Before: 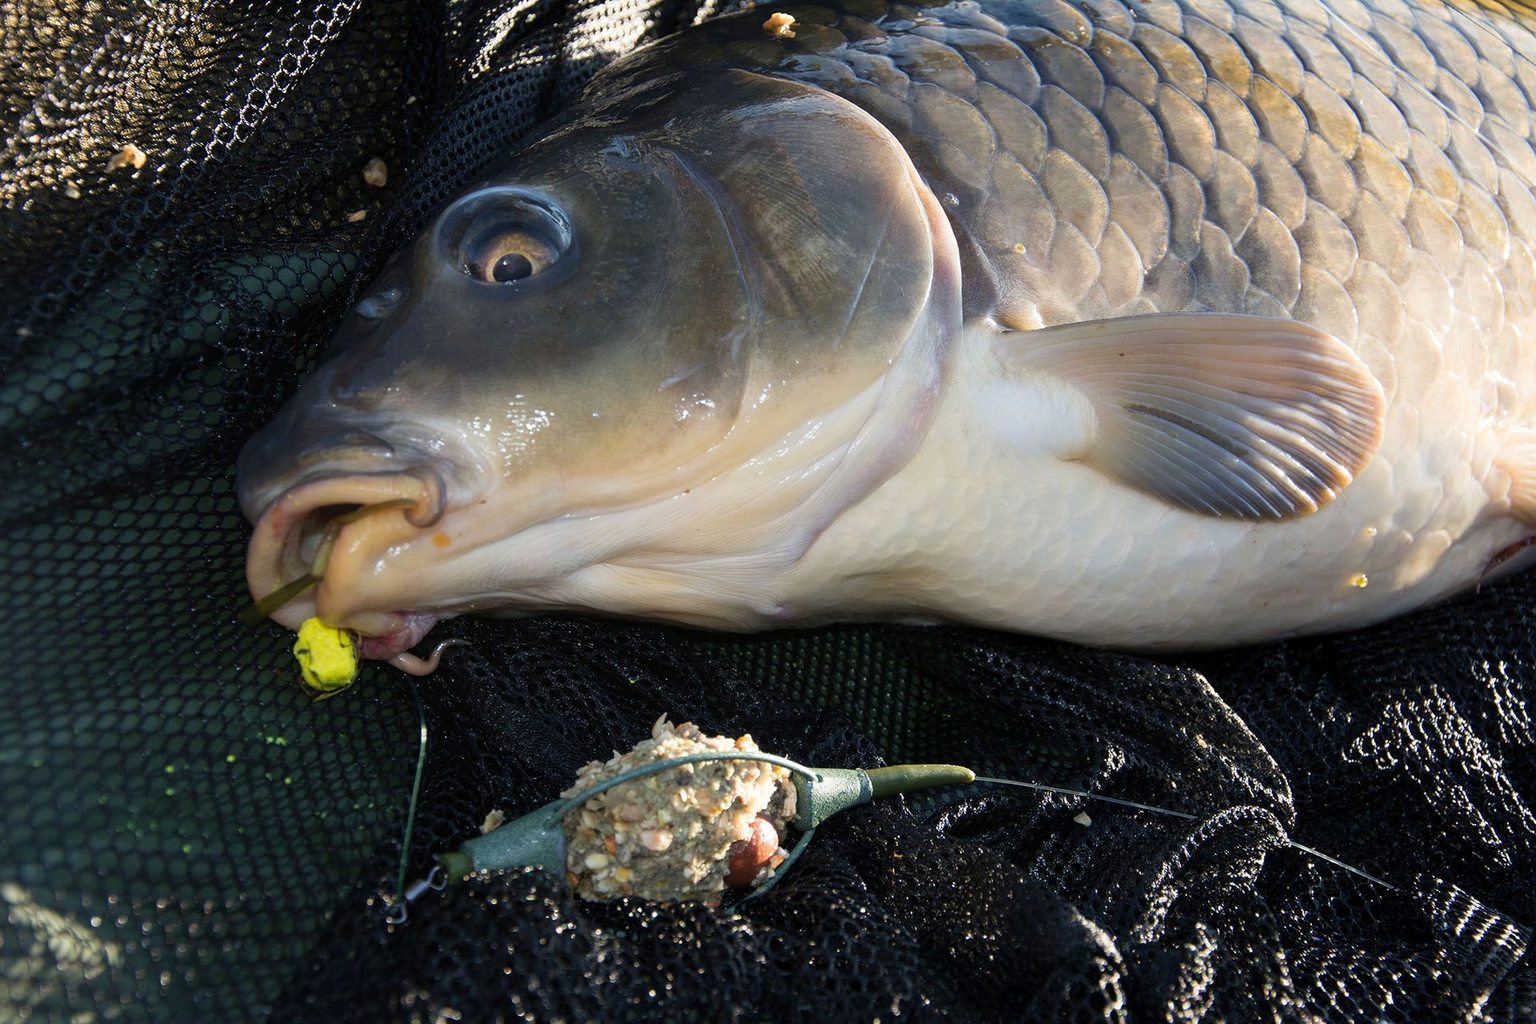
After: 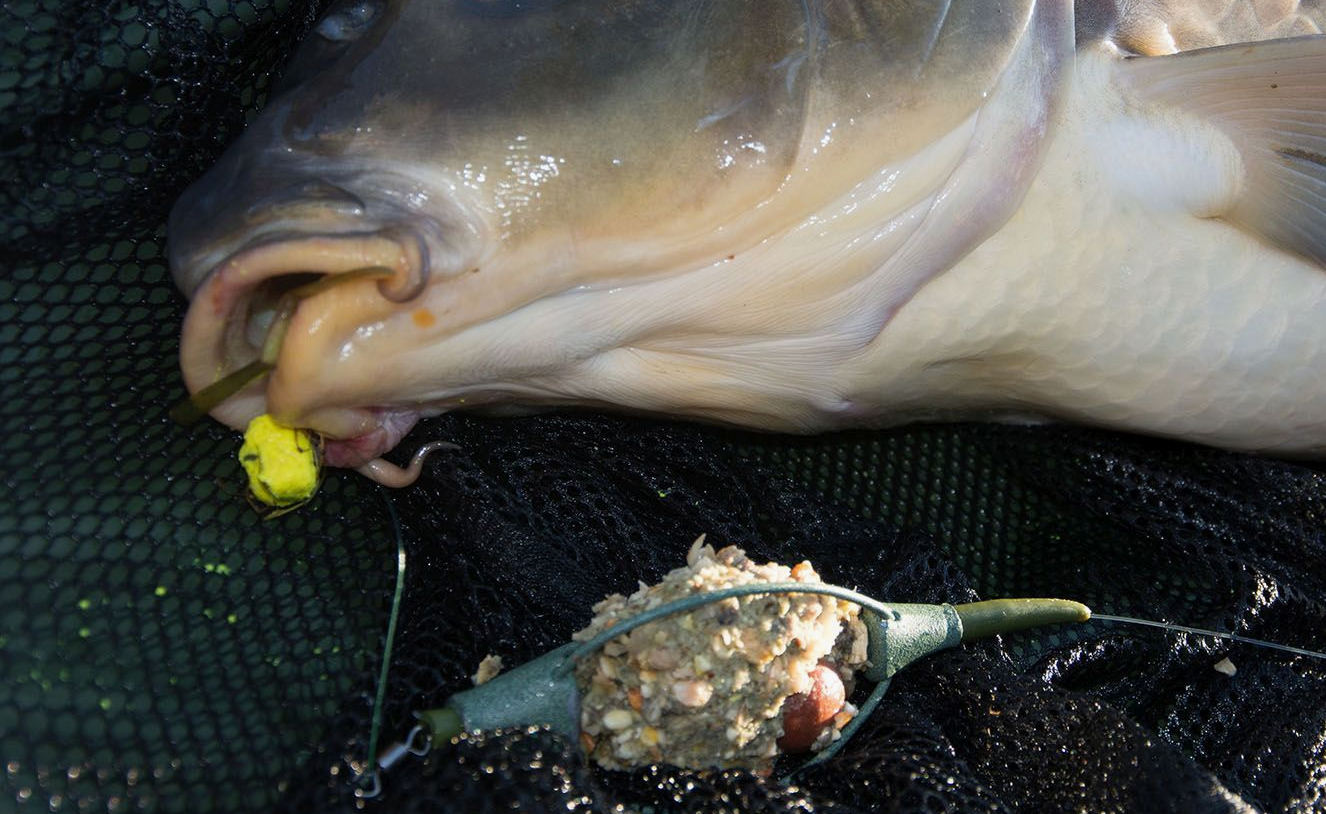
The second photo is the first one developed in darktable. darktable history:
crop: left 6.701%, top 27.941%, right 24.21%, bottom 8.402%
exposure: exposure -0.072 EV, compensate highlight preservation false
